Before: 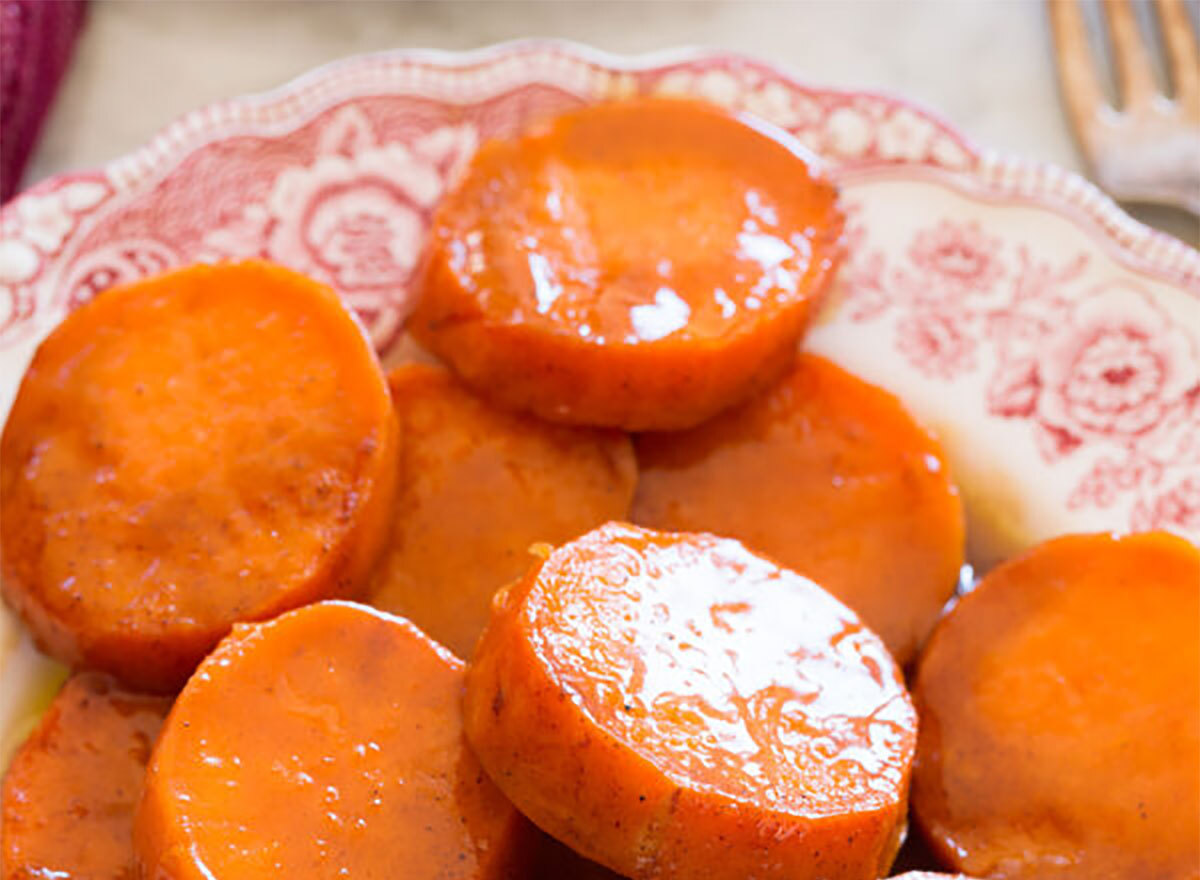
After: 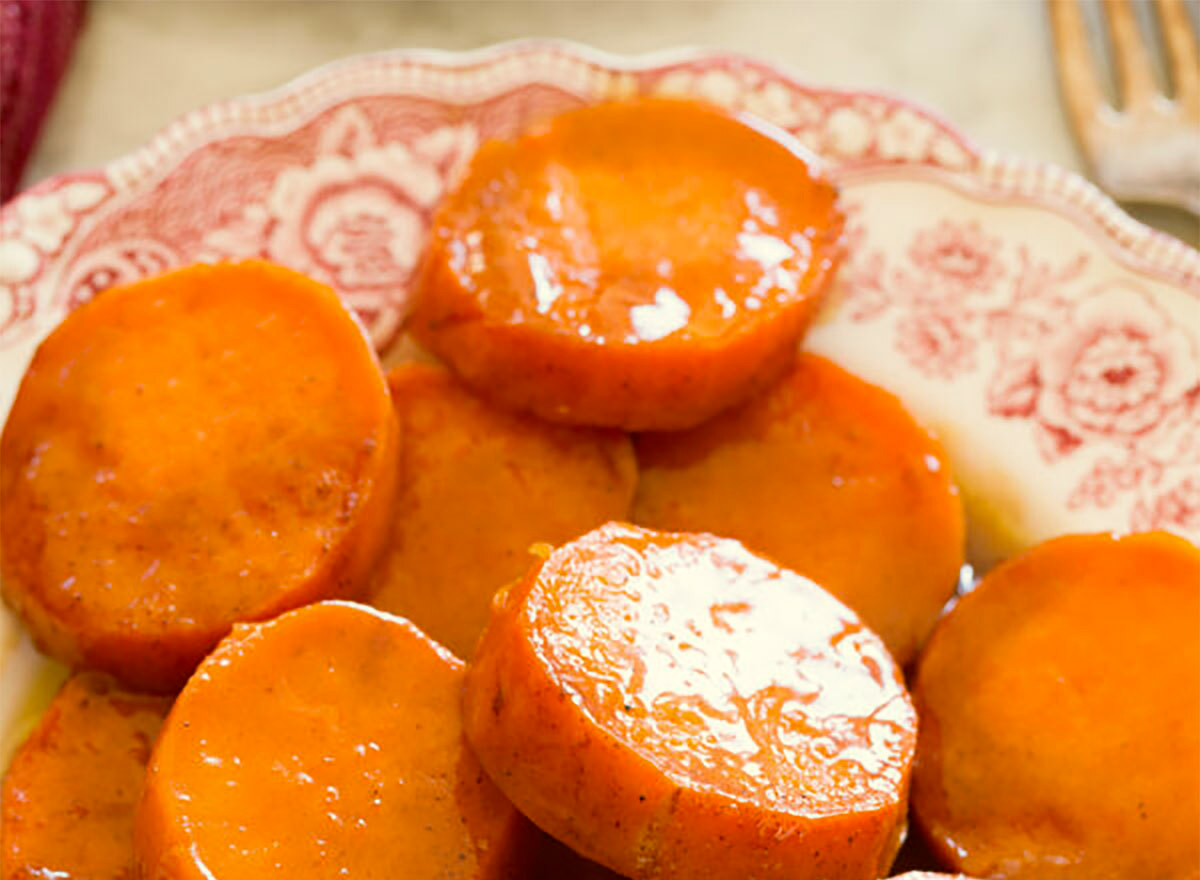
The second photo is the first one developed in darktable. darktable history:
color correction: highlights a* -1.32, highlights b* 10.1, shadows a* 0.251, shadows b* 19.68
